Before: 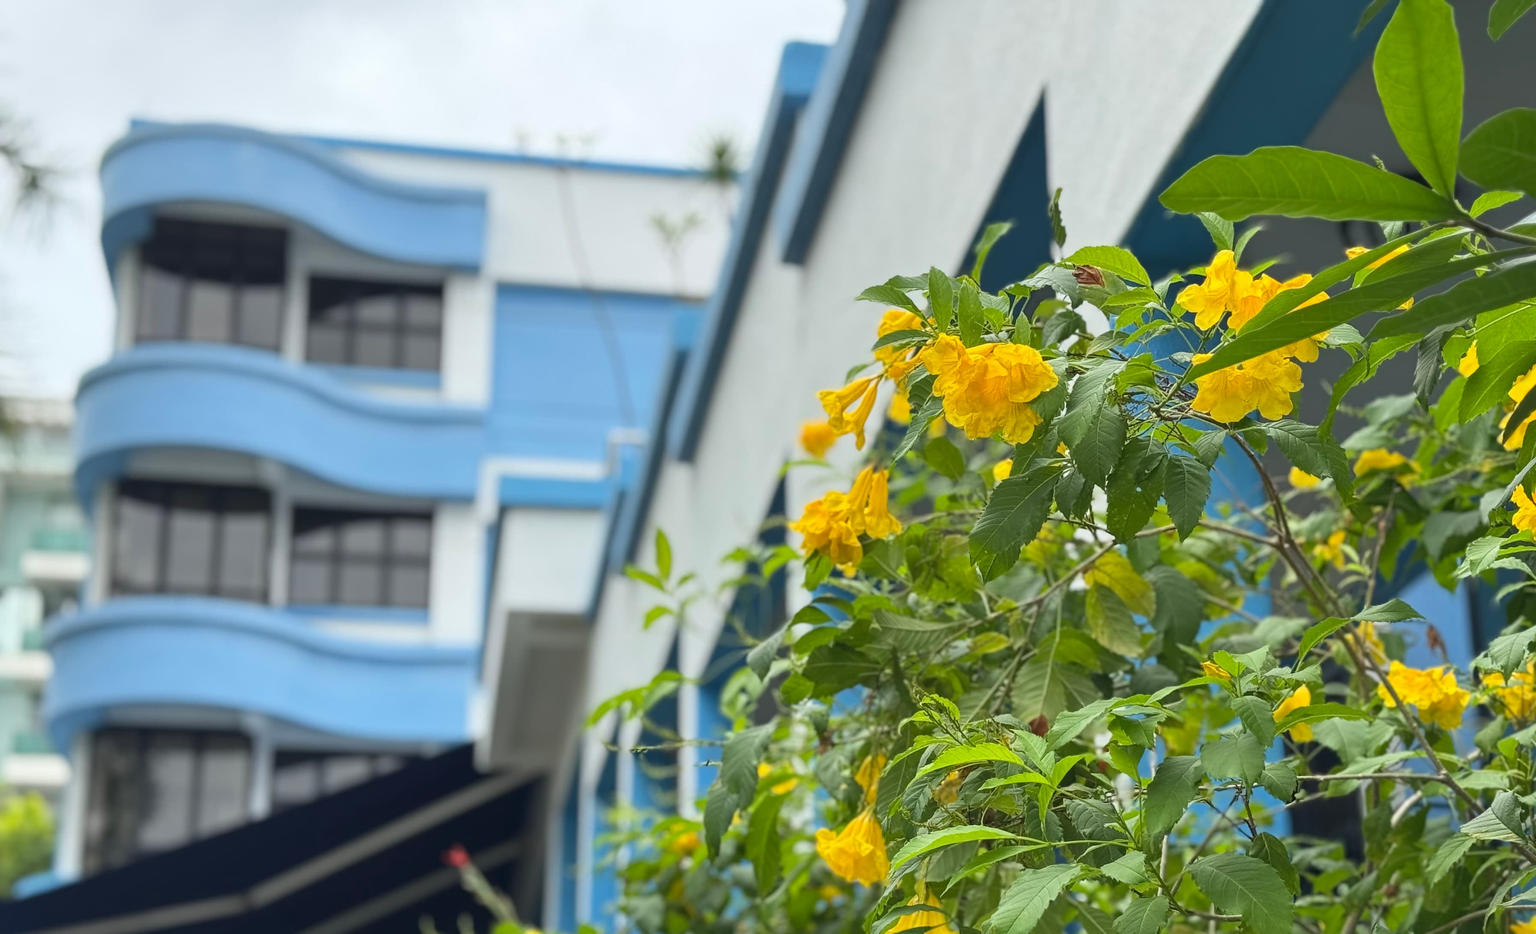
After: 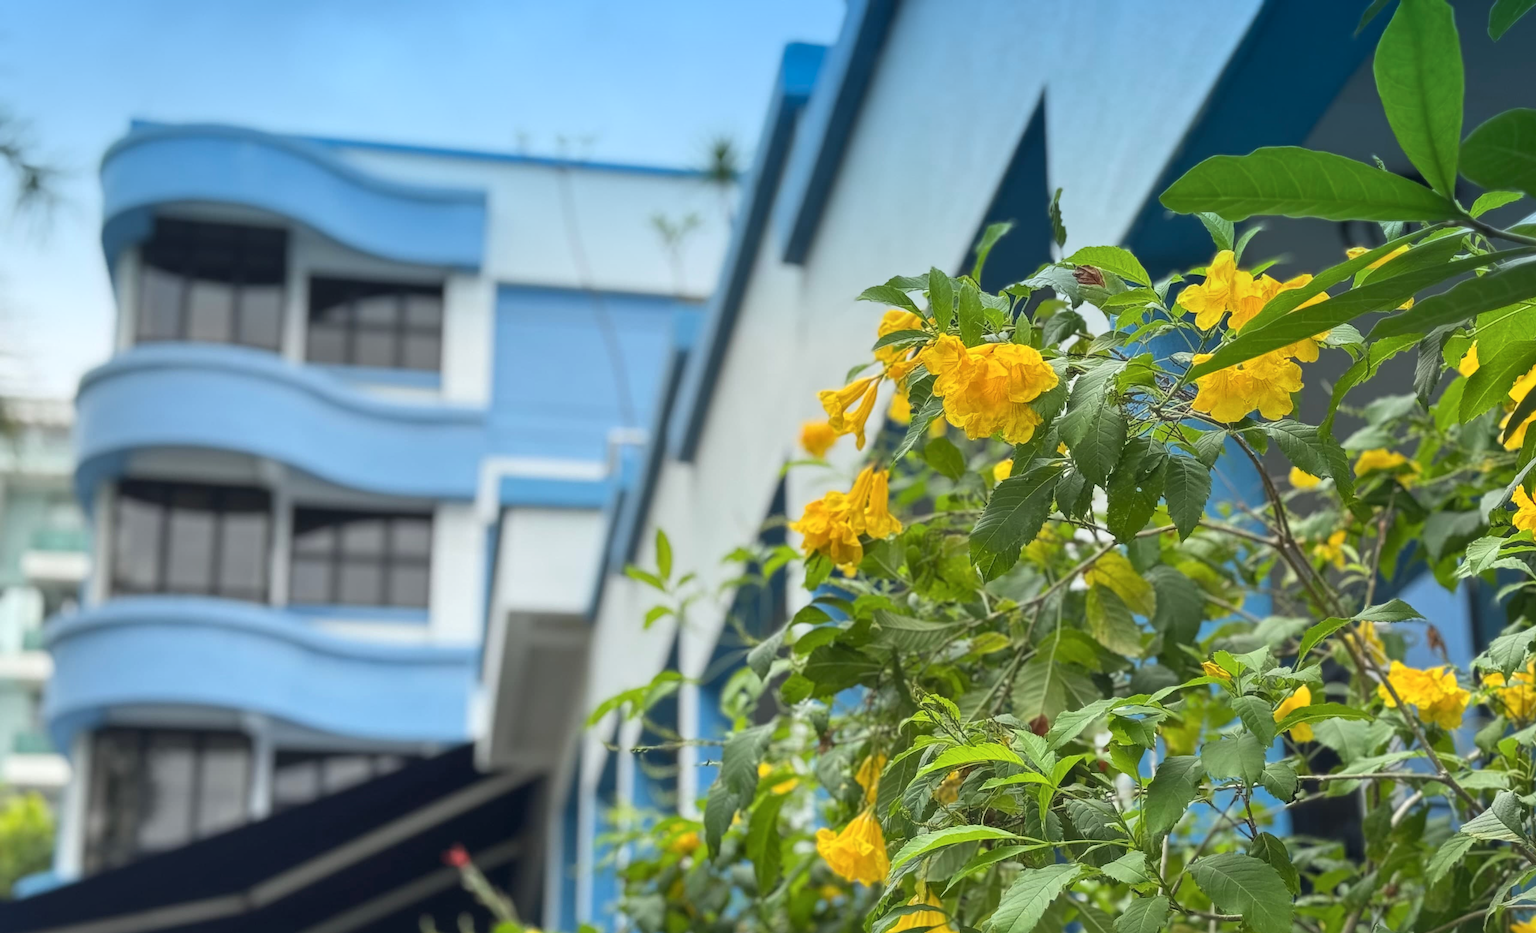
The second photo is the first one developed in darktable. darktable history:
graduated density: density 2.02 EV, hardness 44%, rotation 0.374°, offset 8.21, hue 208.8°, saturation 97%
local contrast: highlights 100%, shadows 100%, detail 120%, midtone range 0.2
haze removal: strength -0.1, adaptive false
